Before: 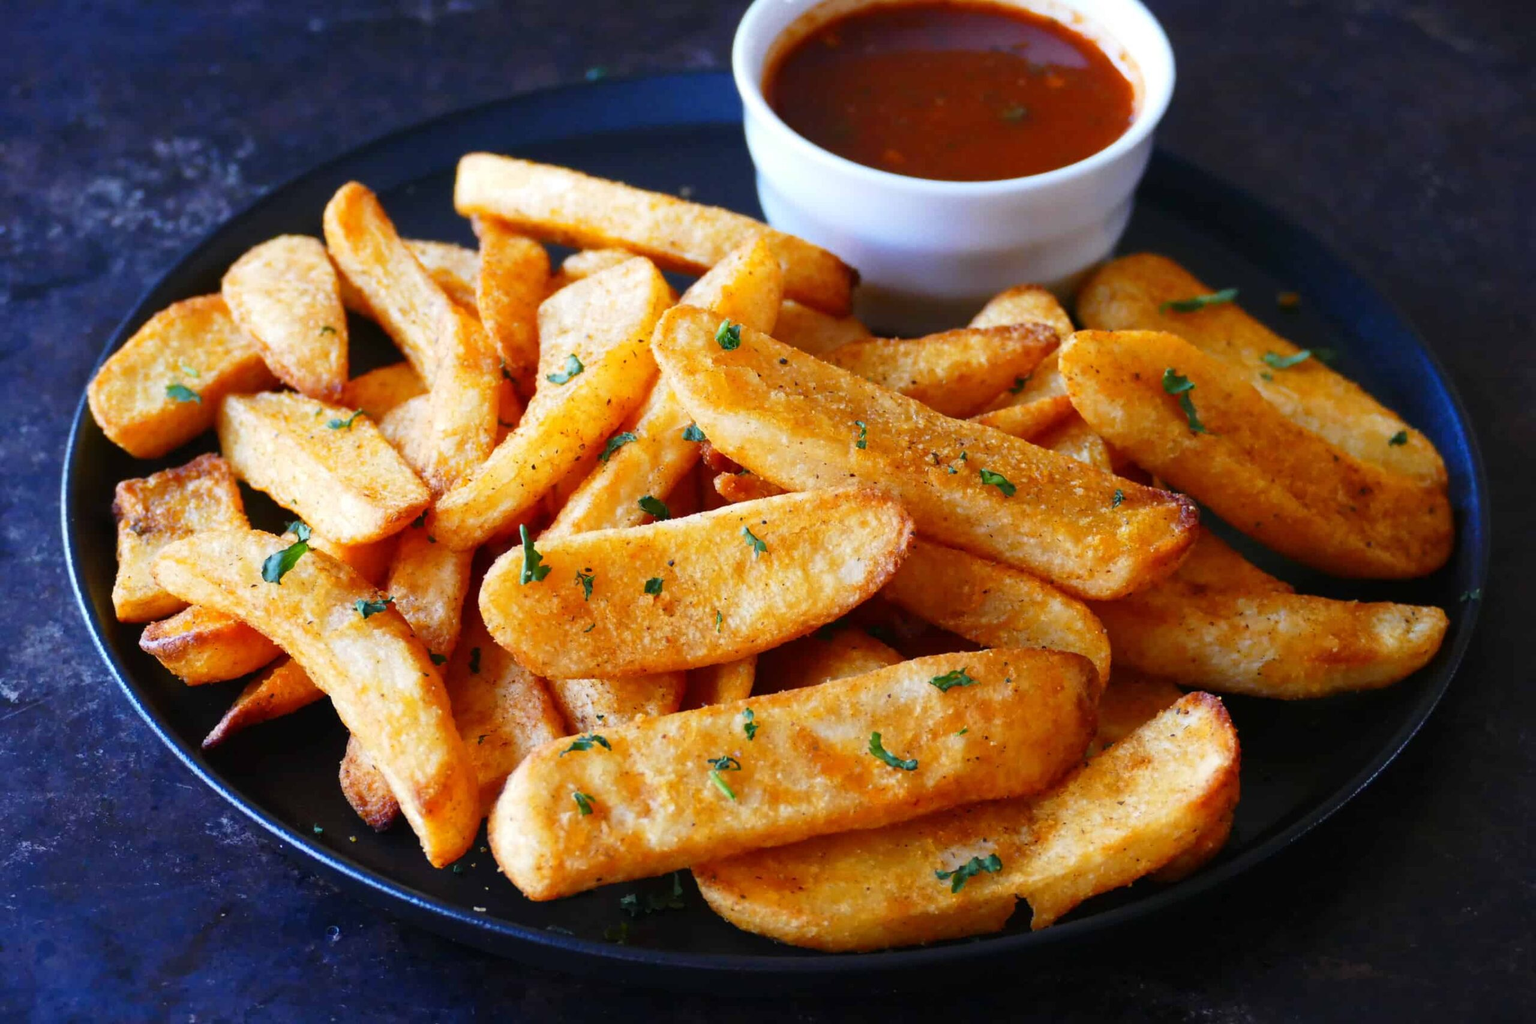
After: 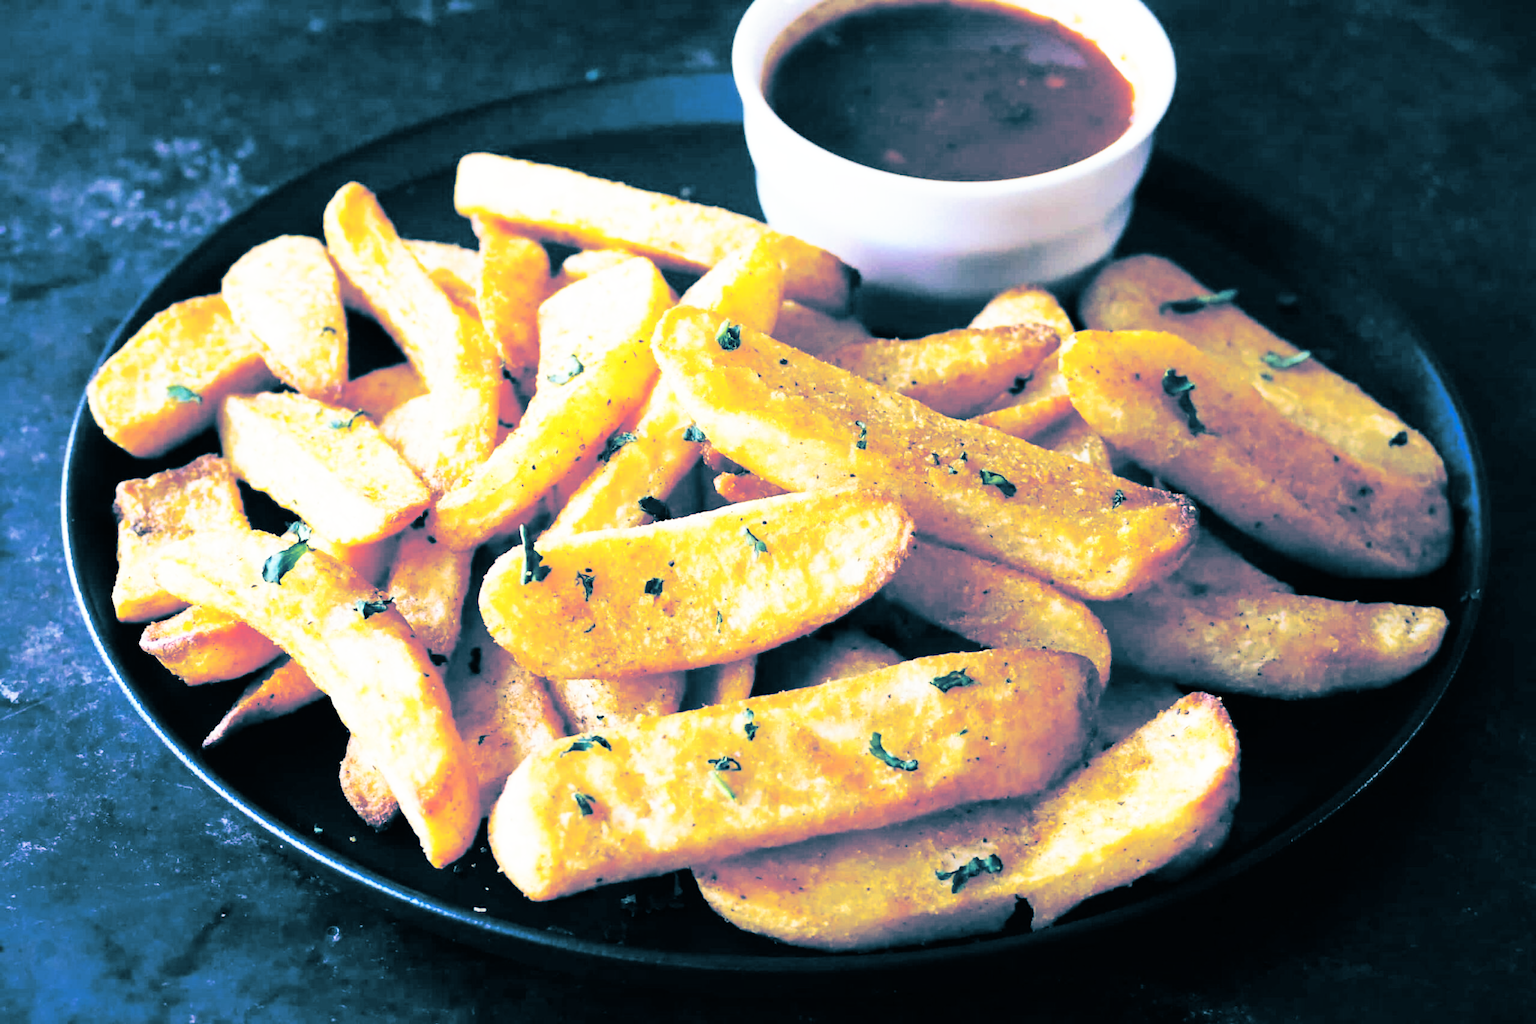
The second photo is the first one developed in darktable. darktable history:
split-toning: shadows › hue 212.4°, balance -70
base curve: curves: ch0 [(0, 0) (0.007, 0.004) (0.027, 0.03) (0.046, 0.07) (0.207, 0.54) (0.442, 0.872) (0.673, 0.972) (1, 1)], preserve colors none
